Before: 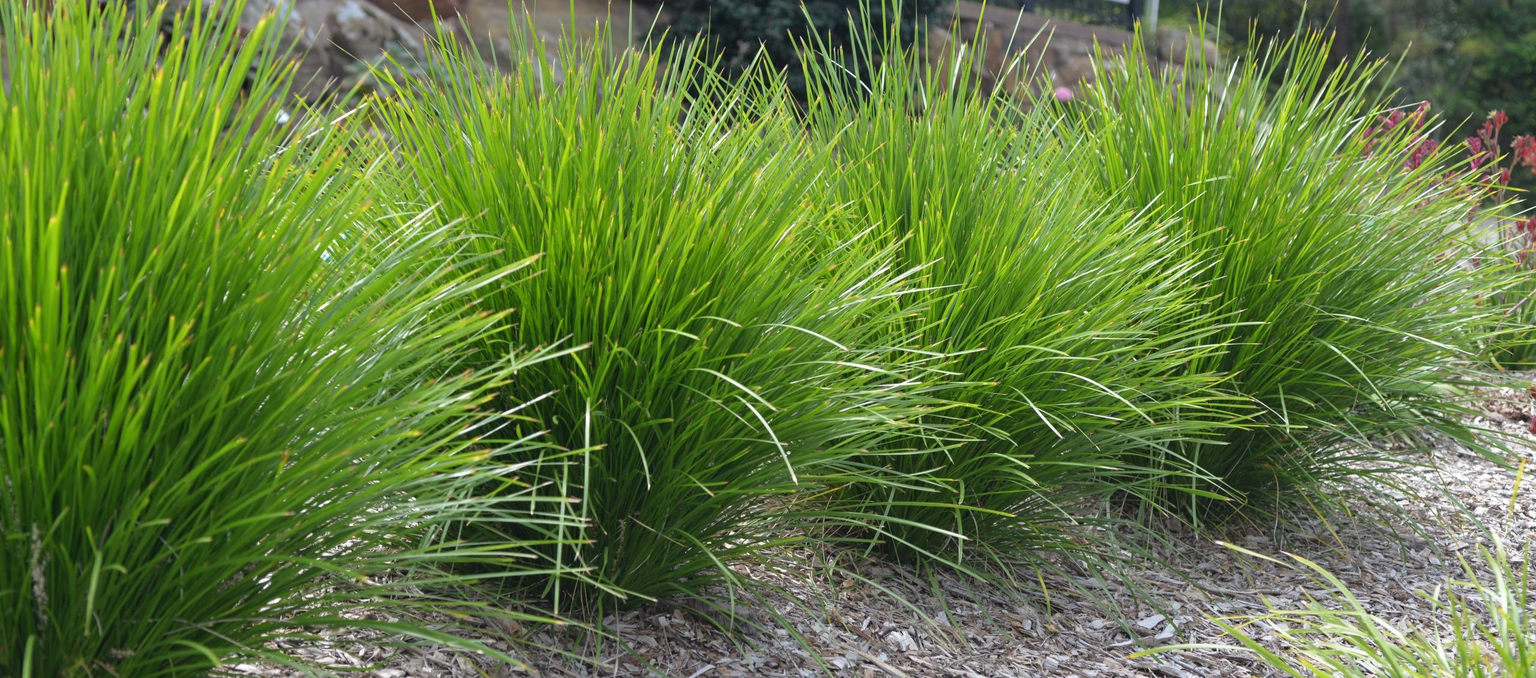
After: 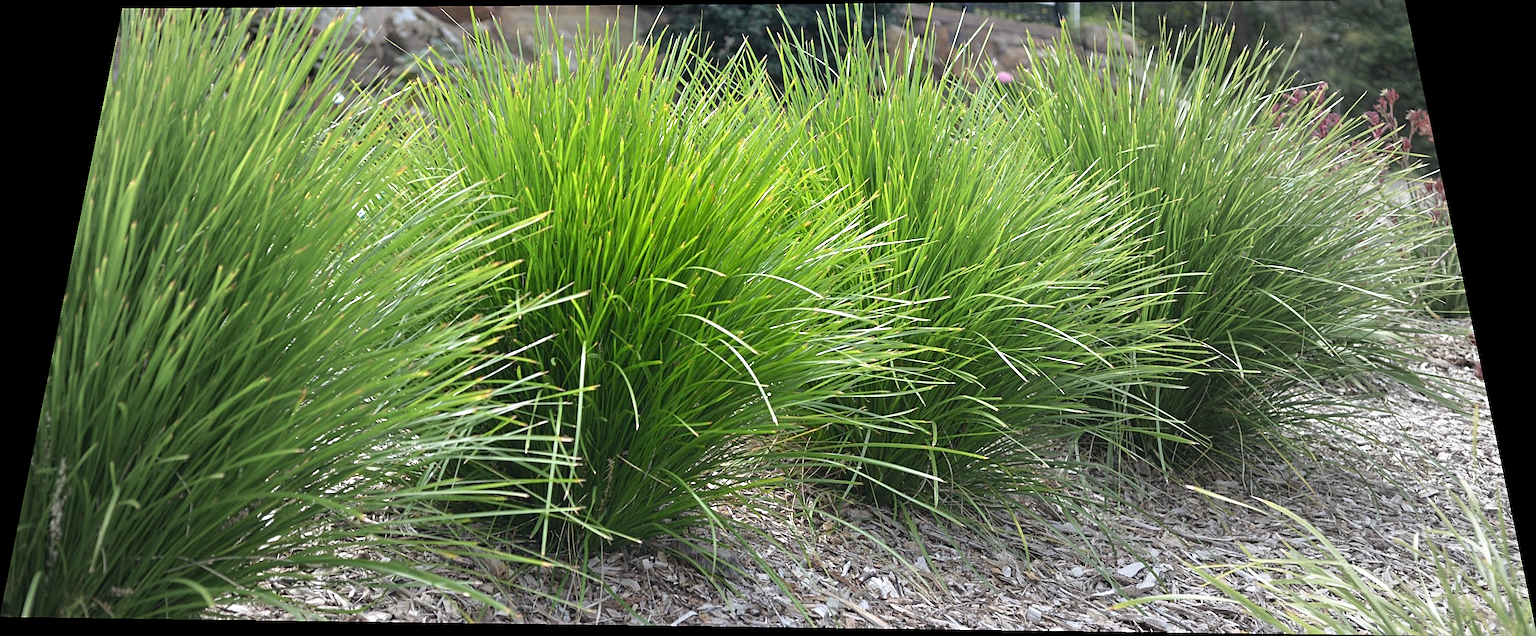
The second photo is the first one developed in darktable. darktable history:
exposure: black level correction 0.001, exposure 0.5 EV, compensate exposure bias true, compensate highlight preservation false
tone equalizer: -8 EV -0.002 EV, -7 EV 0.005 EV, -6 EV -0.009 EV, -5 EV 0.011 EV, -4 EV -0.012 EV, -3 EV 0.007 EV, -2 EV -0.062 EV, -1 EV -0.293 EV, +0 EV -0.582 EV, smoothing diameter 2%, edges refinement/feathering 20, mask exposure compensation -1.57 EV, filter diffusion 5
sharpen: amount 0.6
vignetting: fall-off start 18.21%, fall-off radius 137.95%, brightness -0.207, center (-0.078, 0.066), width/height ratio 0.62, shape 0.59
rotate and perspective: rotation 0.128°, lens shift (vertical) -0.181, lens shift (horizontal) -0.044, shear 0.001, automatic cropping off
